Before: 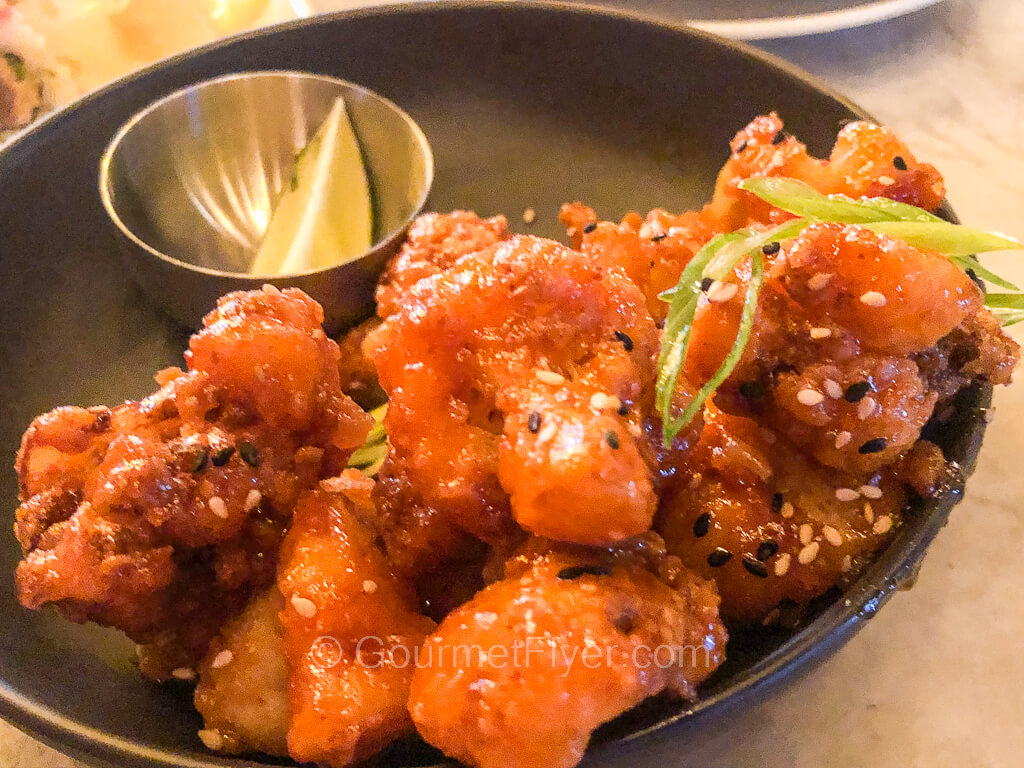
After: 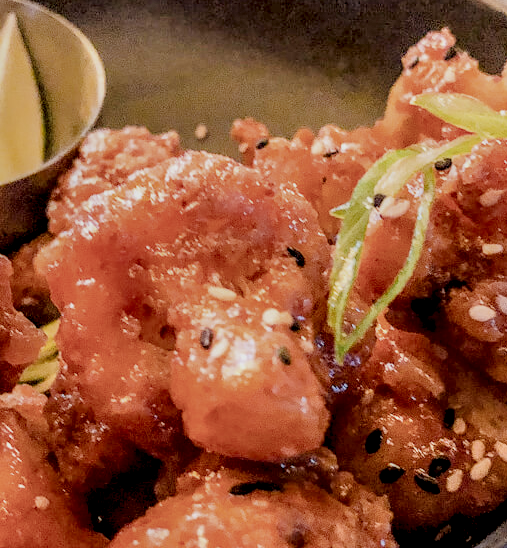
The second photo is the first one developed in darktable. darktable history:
crop: left 32.075%, top 10.976%, right 18.355%, bottom 17.596%
filmic rgb: black relative exposure -4.42 EV, white relative exposure 6.58 EV, hardness 1.85, contrast 0.5
local contrast: highlights 20%, detail 197%
